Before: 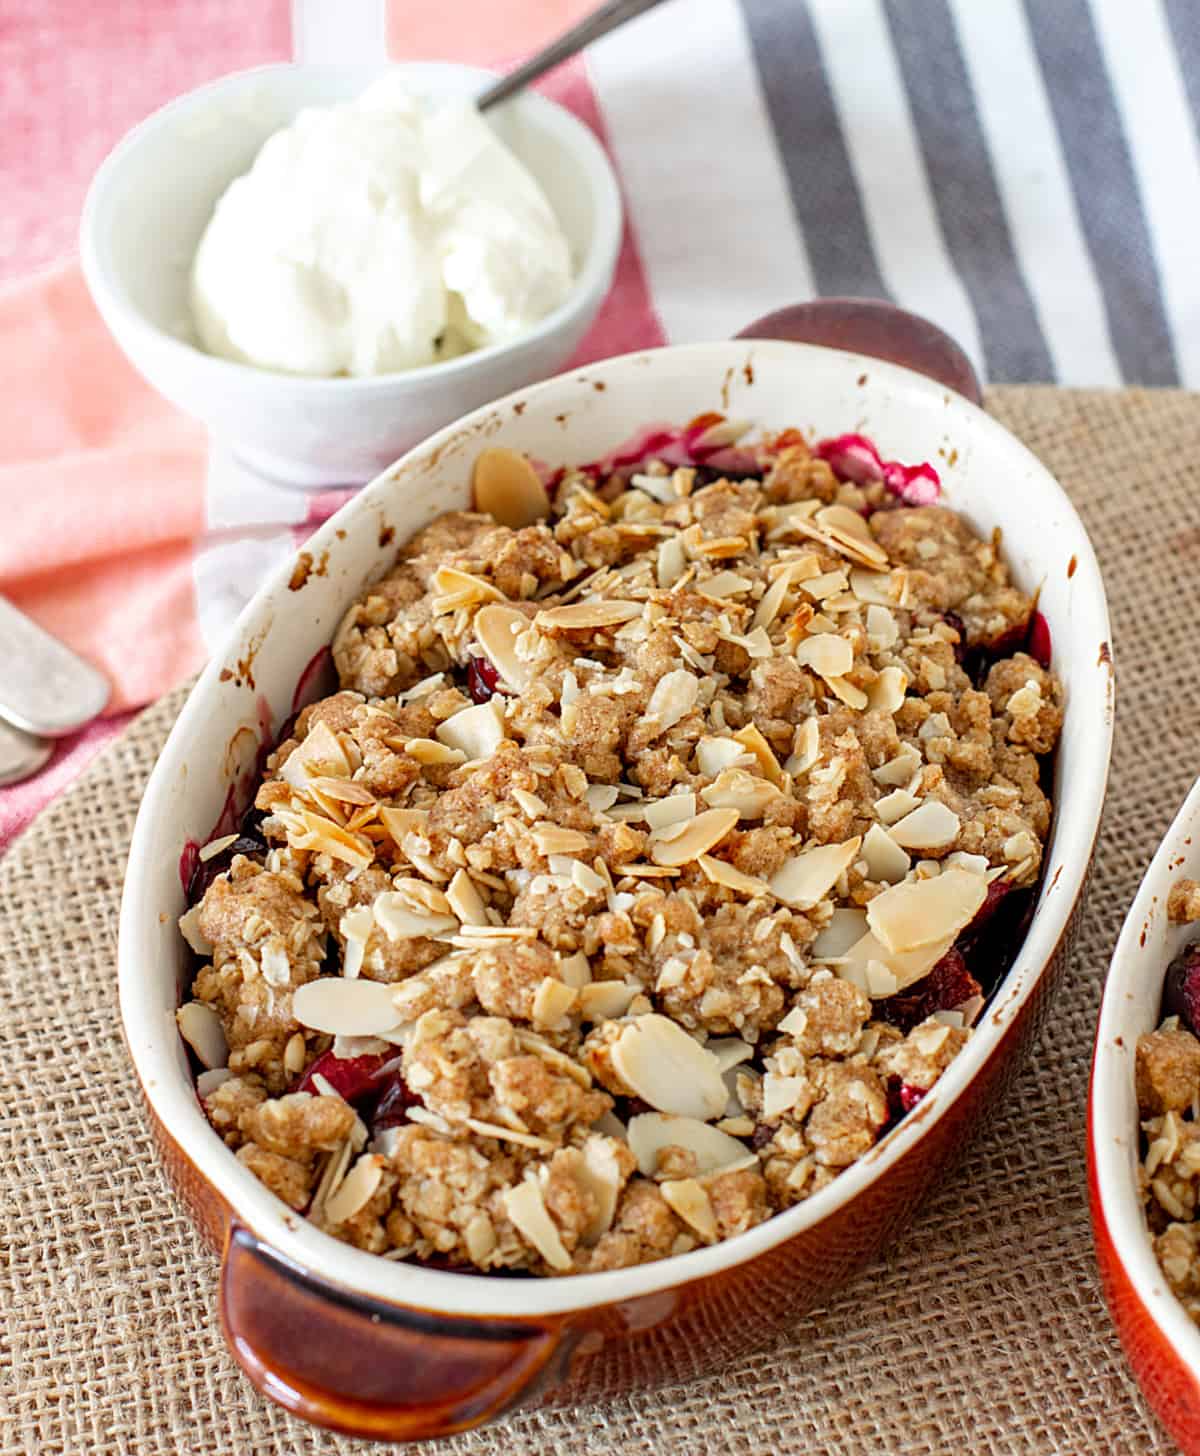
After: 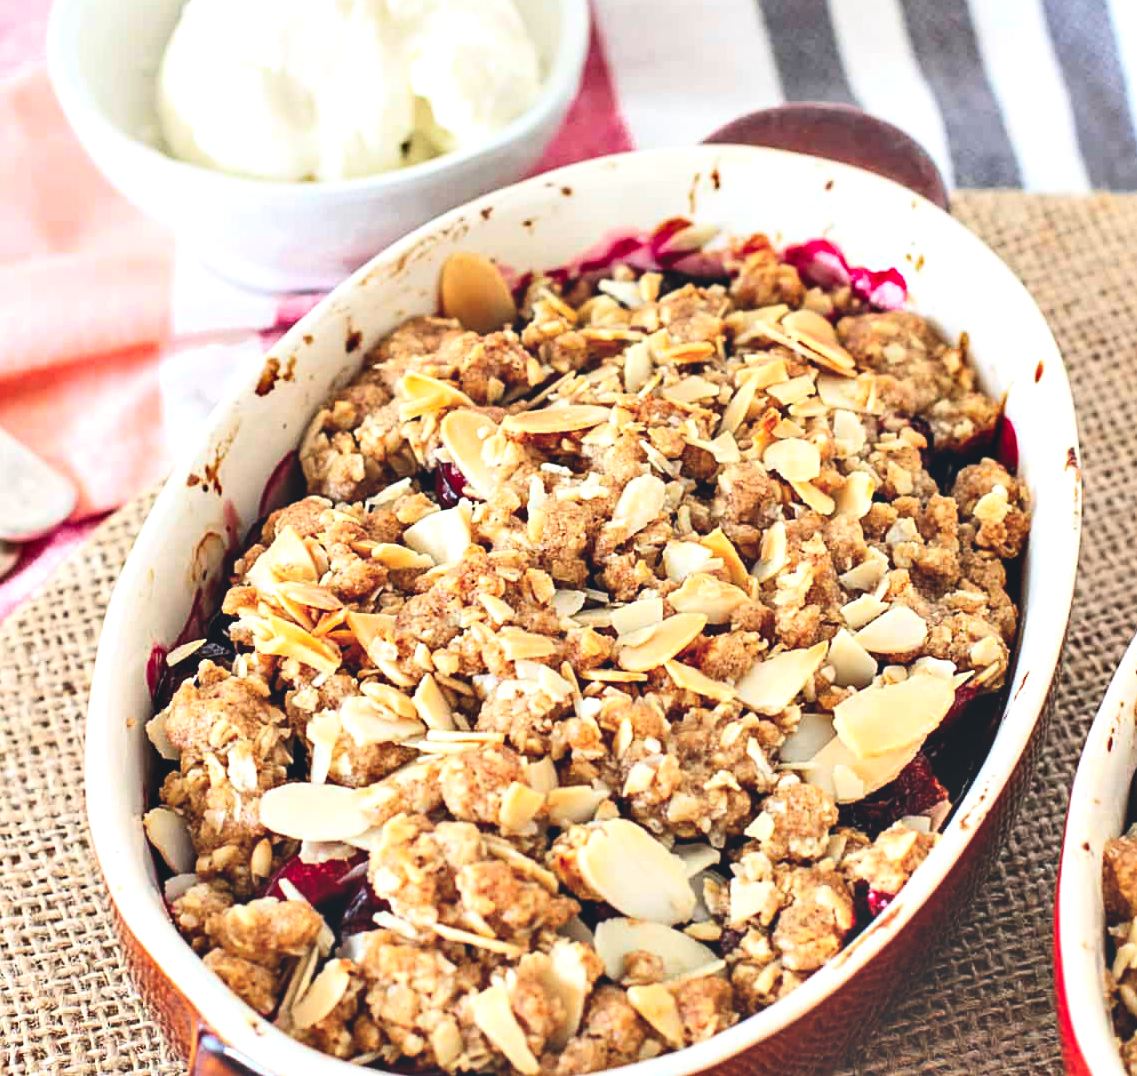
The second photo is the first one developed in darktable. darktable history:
exposure: black level correction -0.041, exposure 0.063 EV, compensate highlight preservation false
contrast brightness saturation: contrast 0.203, brightness 0.169, saturation 0.226
contrast equalizer: octaves 7, y [[0.6 ×6], [0.55 ×6], [0 ×6], [0 ×6], [0 ×6]]
color calibration: illuminant custom, x 0.344, y 0.36, temperature 5057.49 K
crop and rotate: left 2.818%, top 13.4%, right 2.376%, bottom 12.682%
